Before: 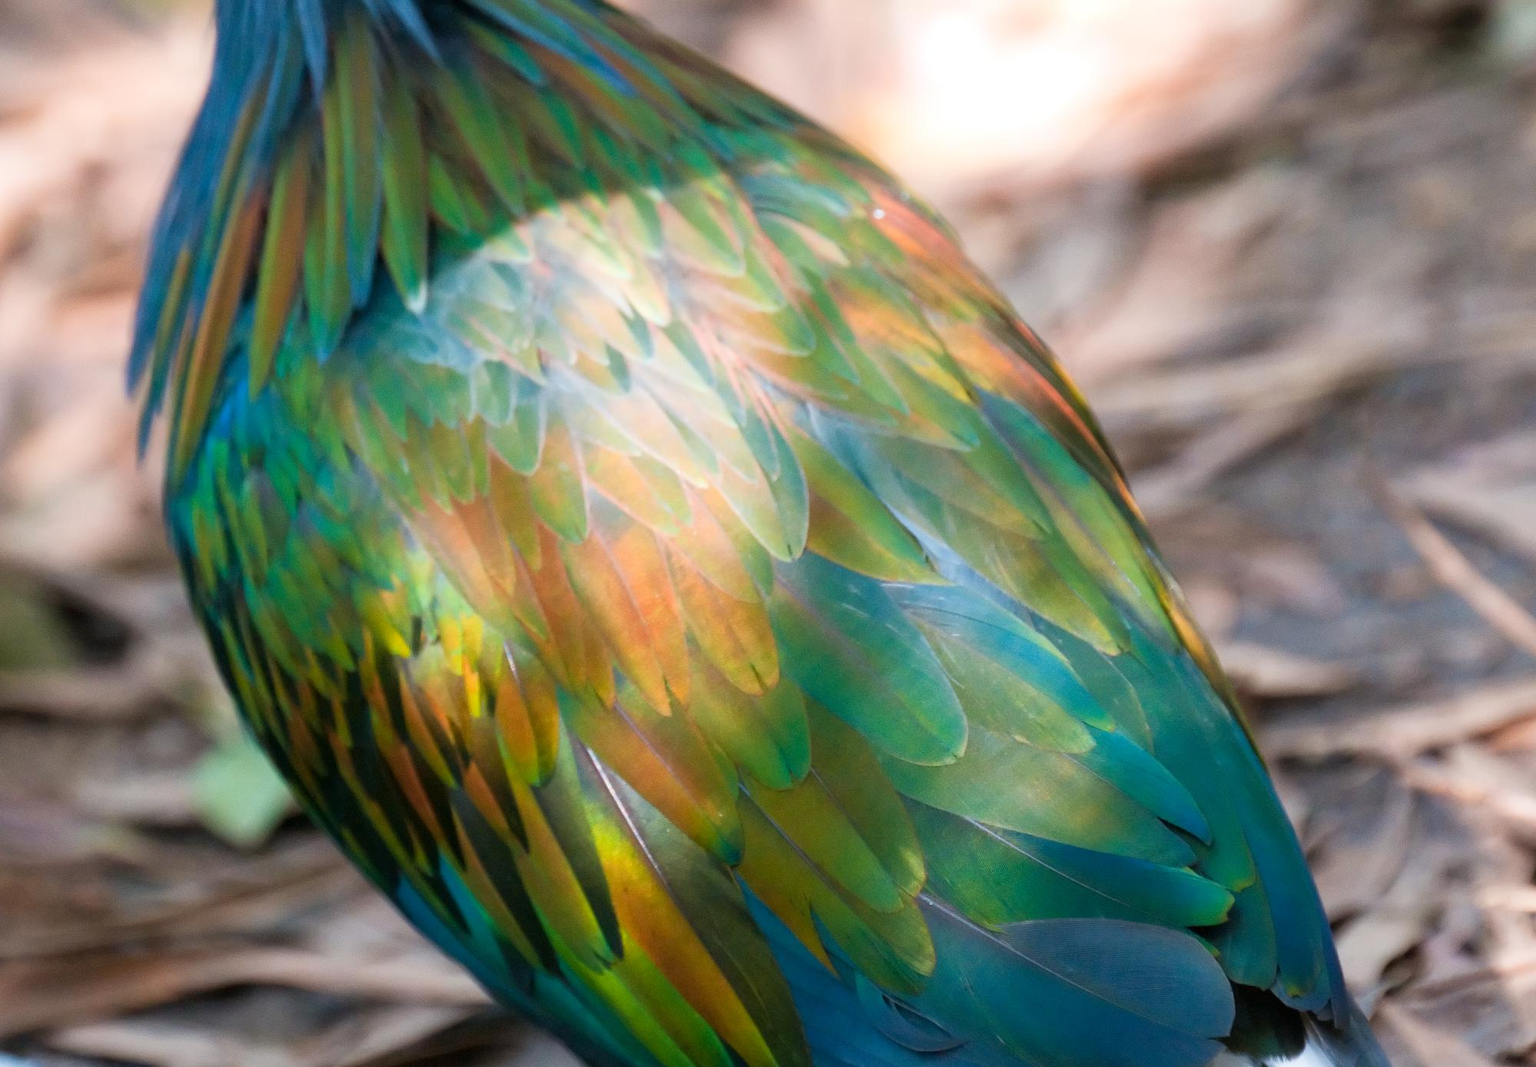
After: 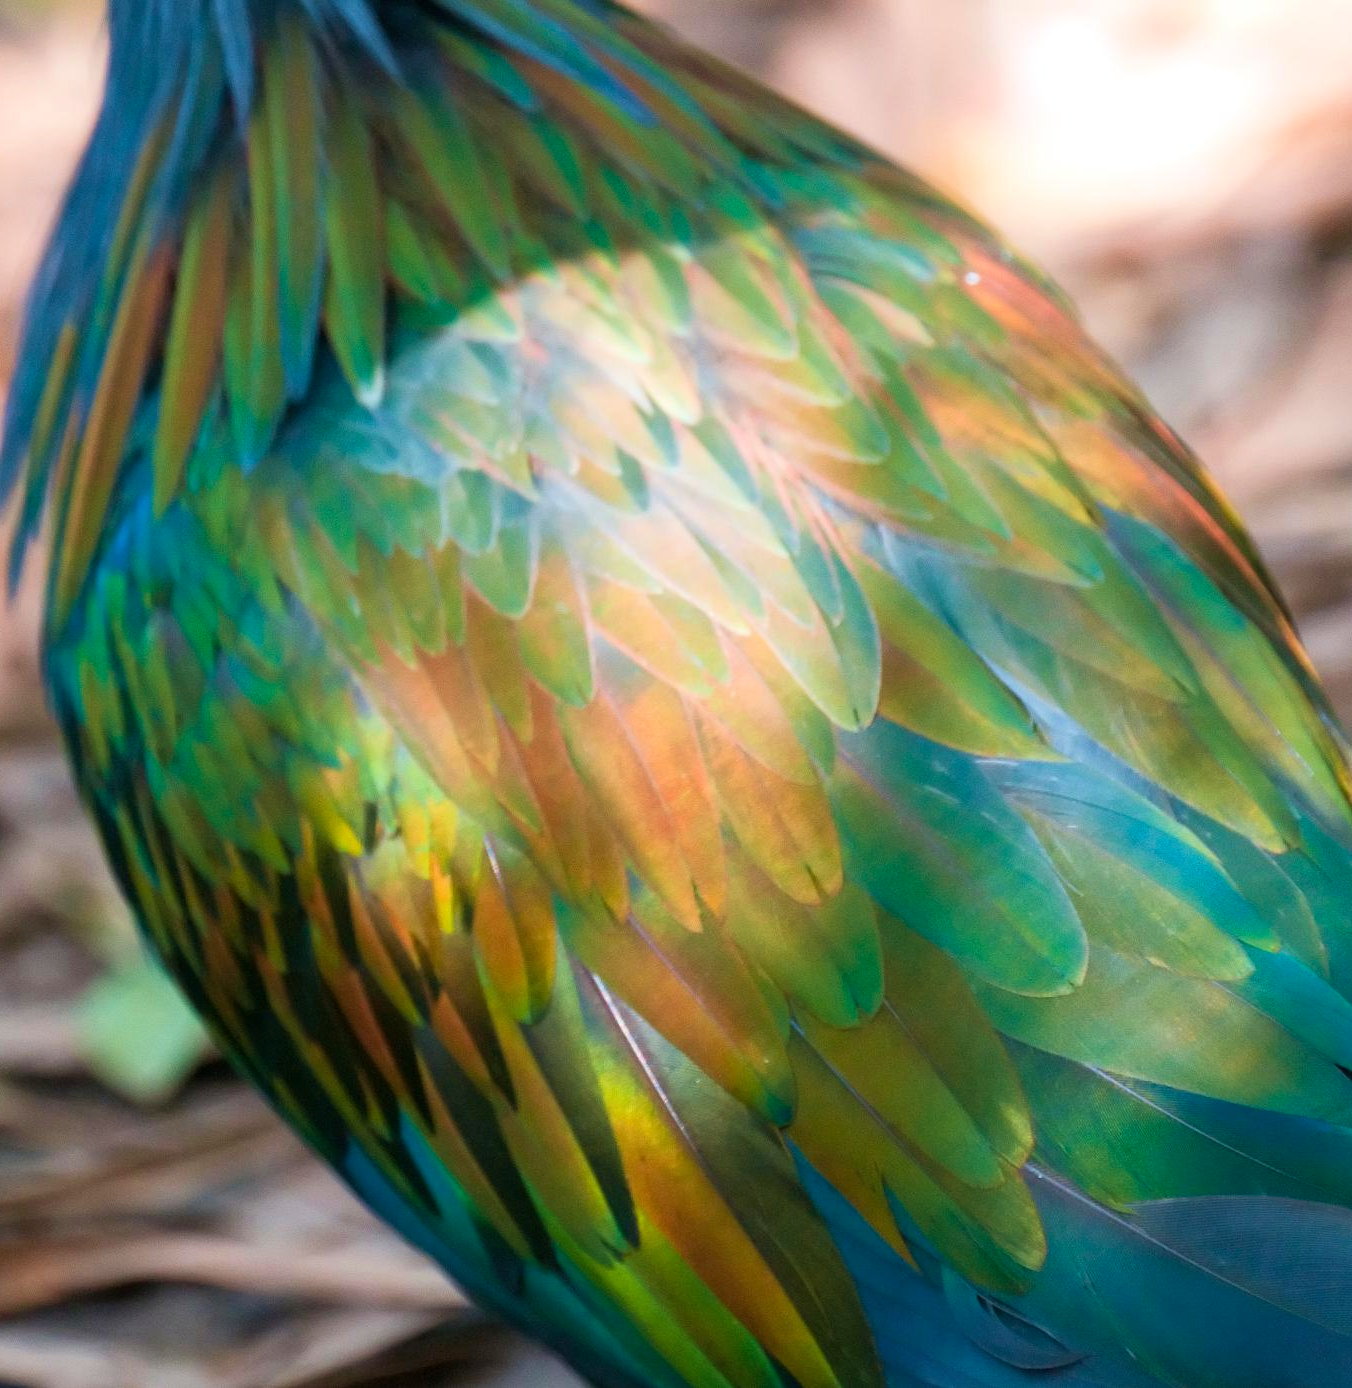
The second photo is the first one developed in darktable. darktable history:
crop and rotate: left 8.646%, right 23.738%
velvia: on, module defaults
